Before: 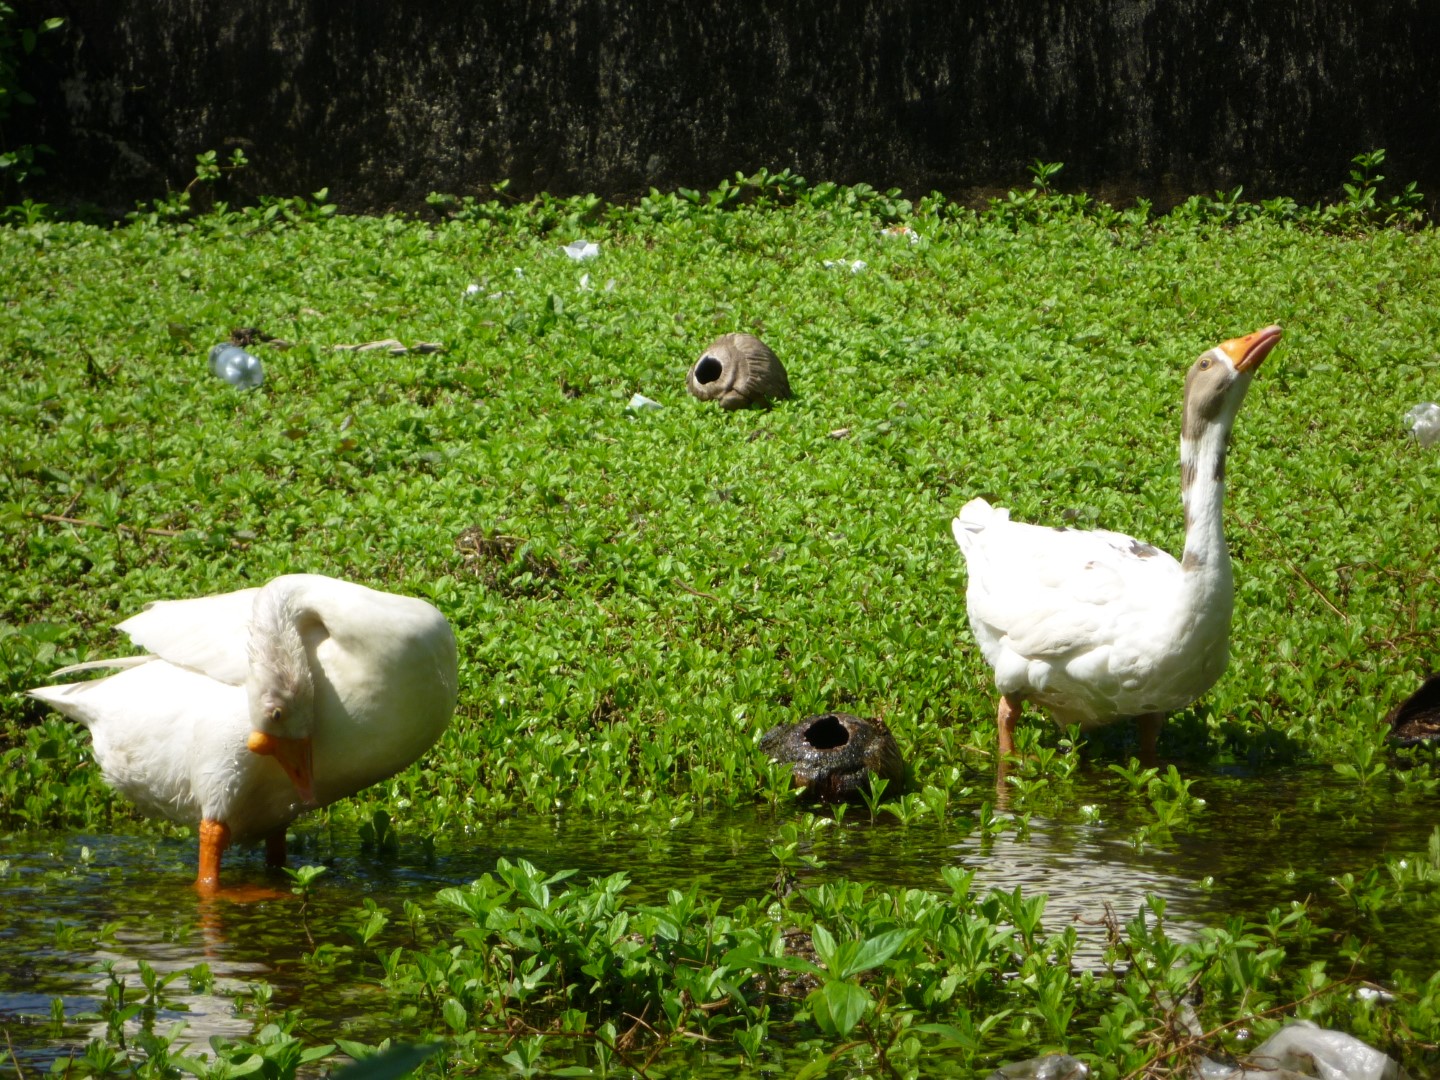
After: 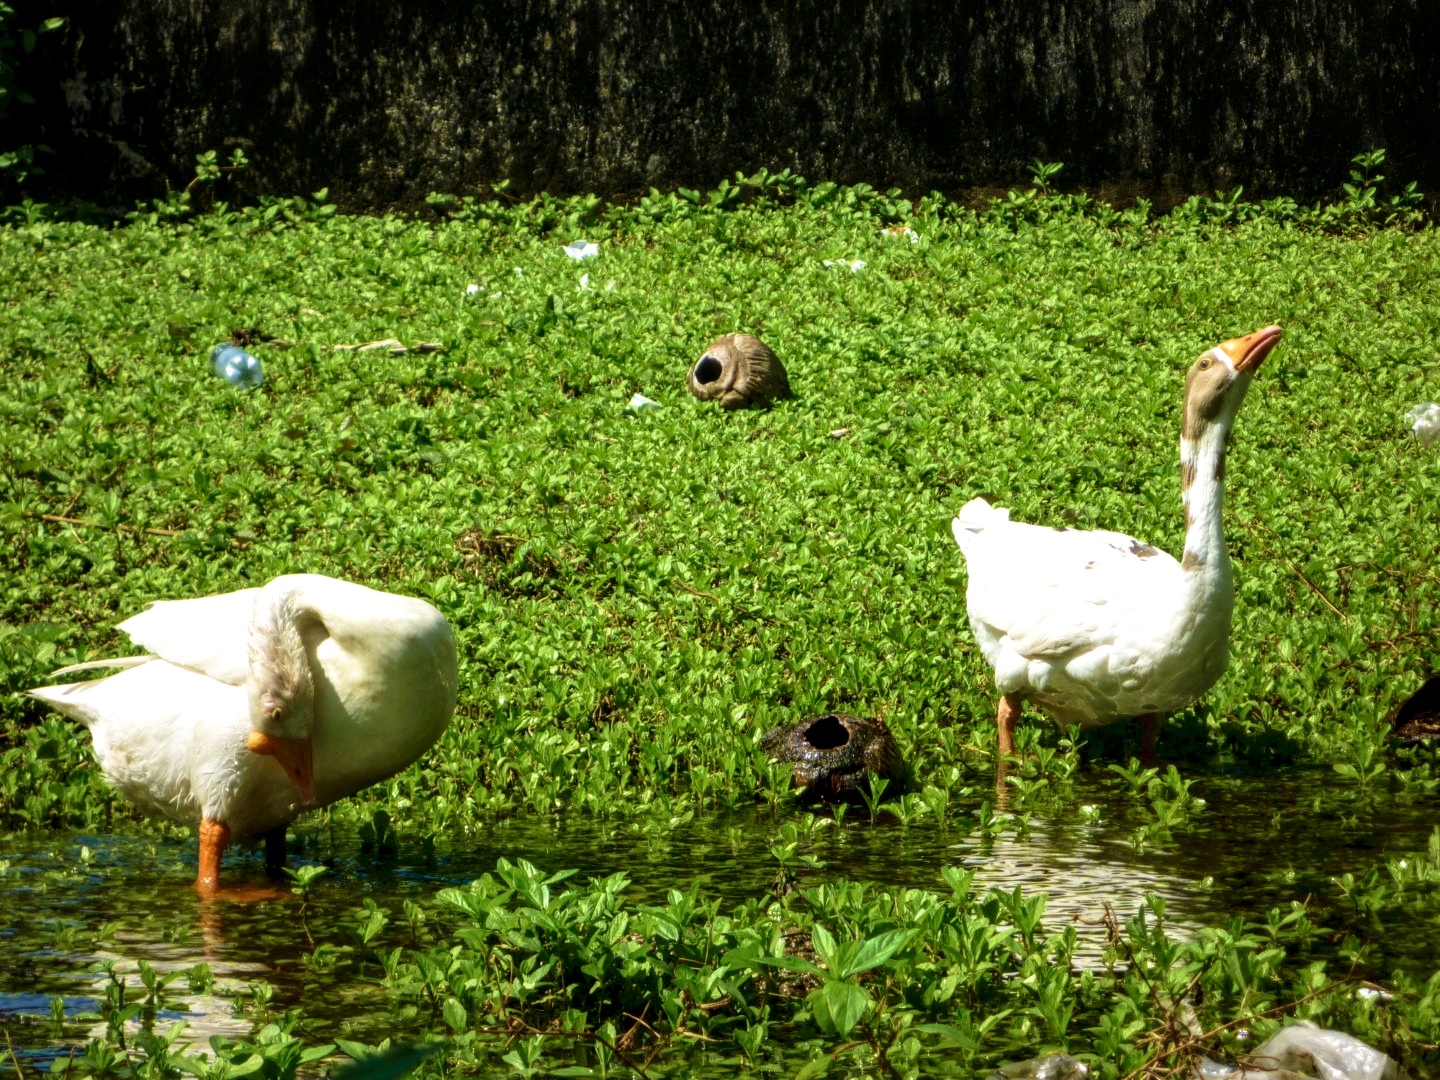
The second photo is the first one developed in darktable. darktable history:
velvia: strength 74%
local contrast: highlights 20%, detail 150%
